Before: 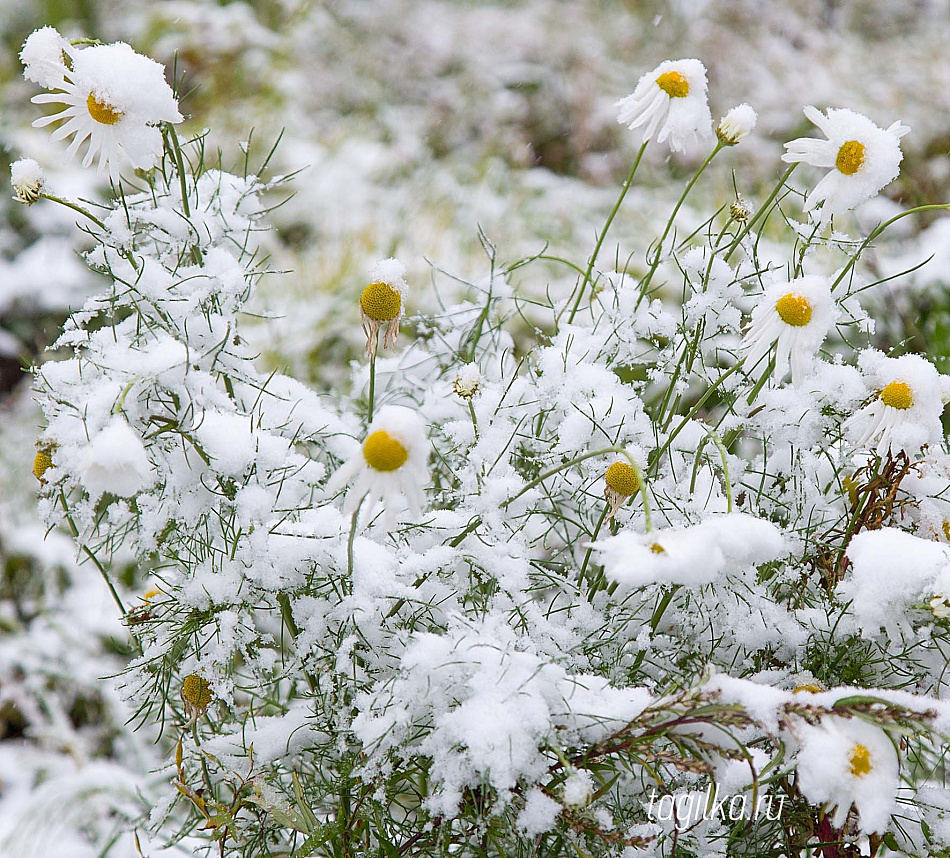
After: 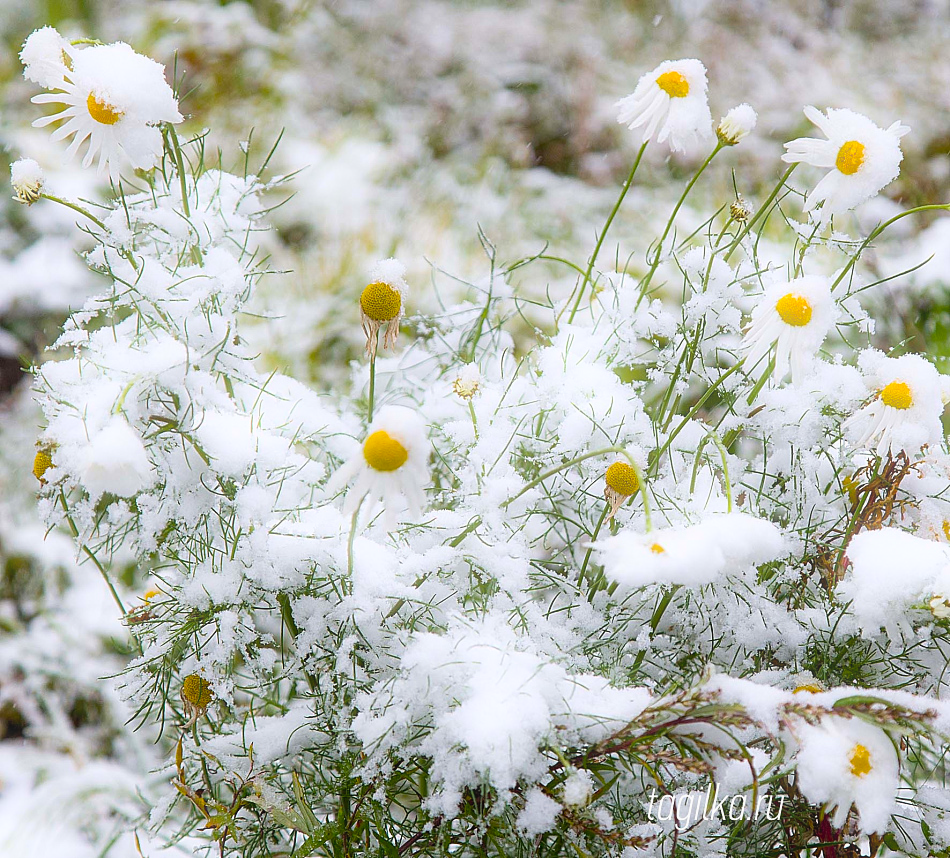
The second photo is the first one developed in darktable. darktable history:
color balance rgb: linear chroma grading › shadows -8%, linear chroma grading › global chroma 10%, perceptual saturation grading › global saturation 2%, perceptual saturation grading › highlights -2%, perceptual saturation grading › mid-tones 4%, perceptual saturation grading › shadows 8%, perceptual brilliance grading › global brilliance 2%, perceptual brilliance grading › highlights -4%, global vibrance 16%, saturation formula JzAzBz (2021)
bloom: size 5%, threshold 95%, strength 15%
